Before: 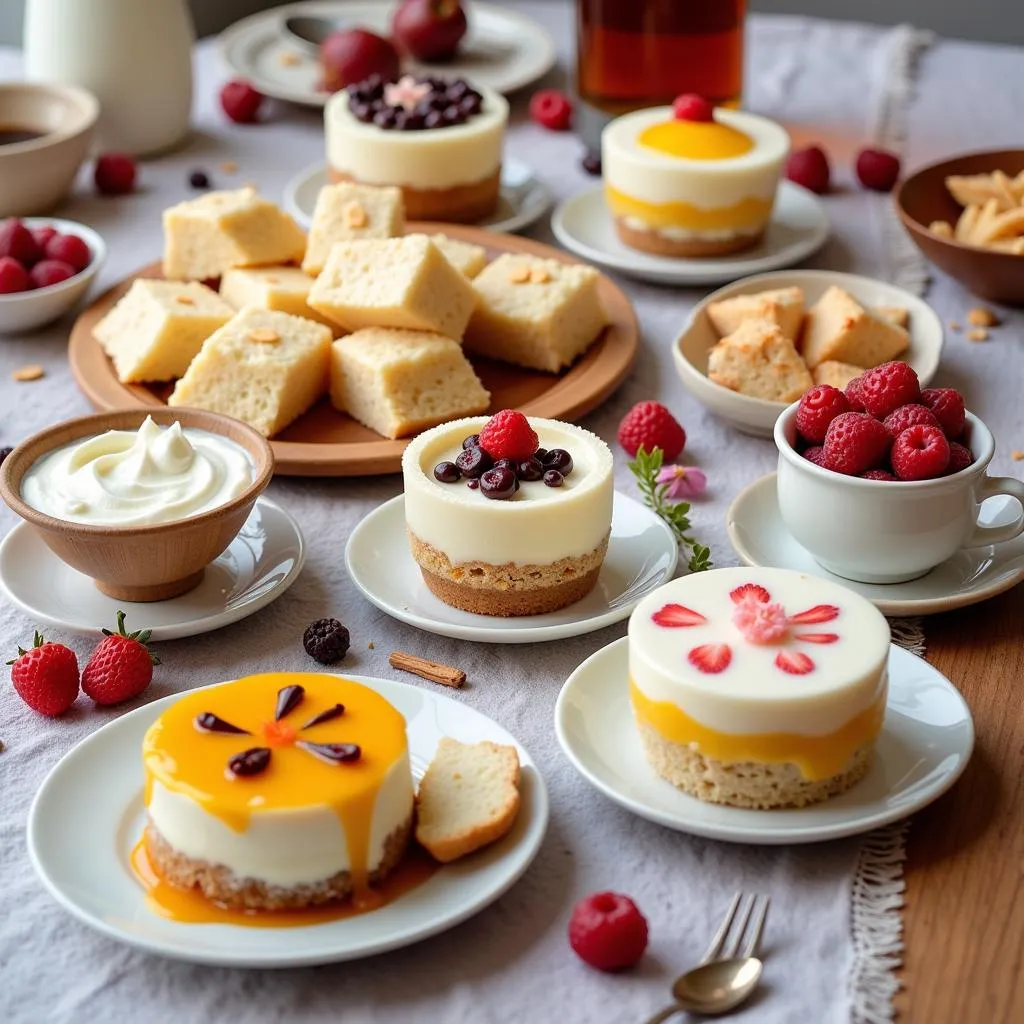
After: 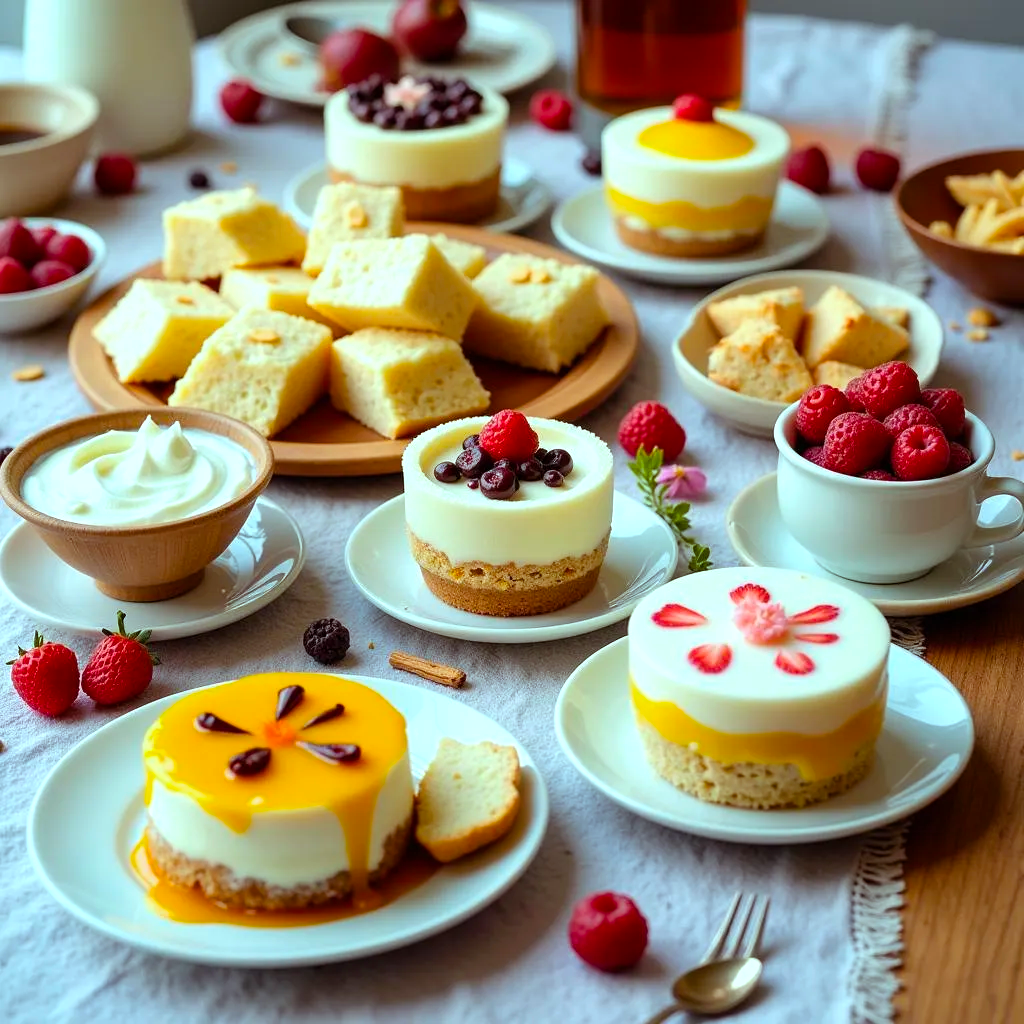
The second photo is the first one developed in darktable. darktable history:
color balance rgb: highlights gain › luminance 15.326%, highlights gain › chroma 3.981%, highlights gain › hue 207.22°, perceptual saturation grading › global saturation 19.797%, global vibrance 20%
